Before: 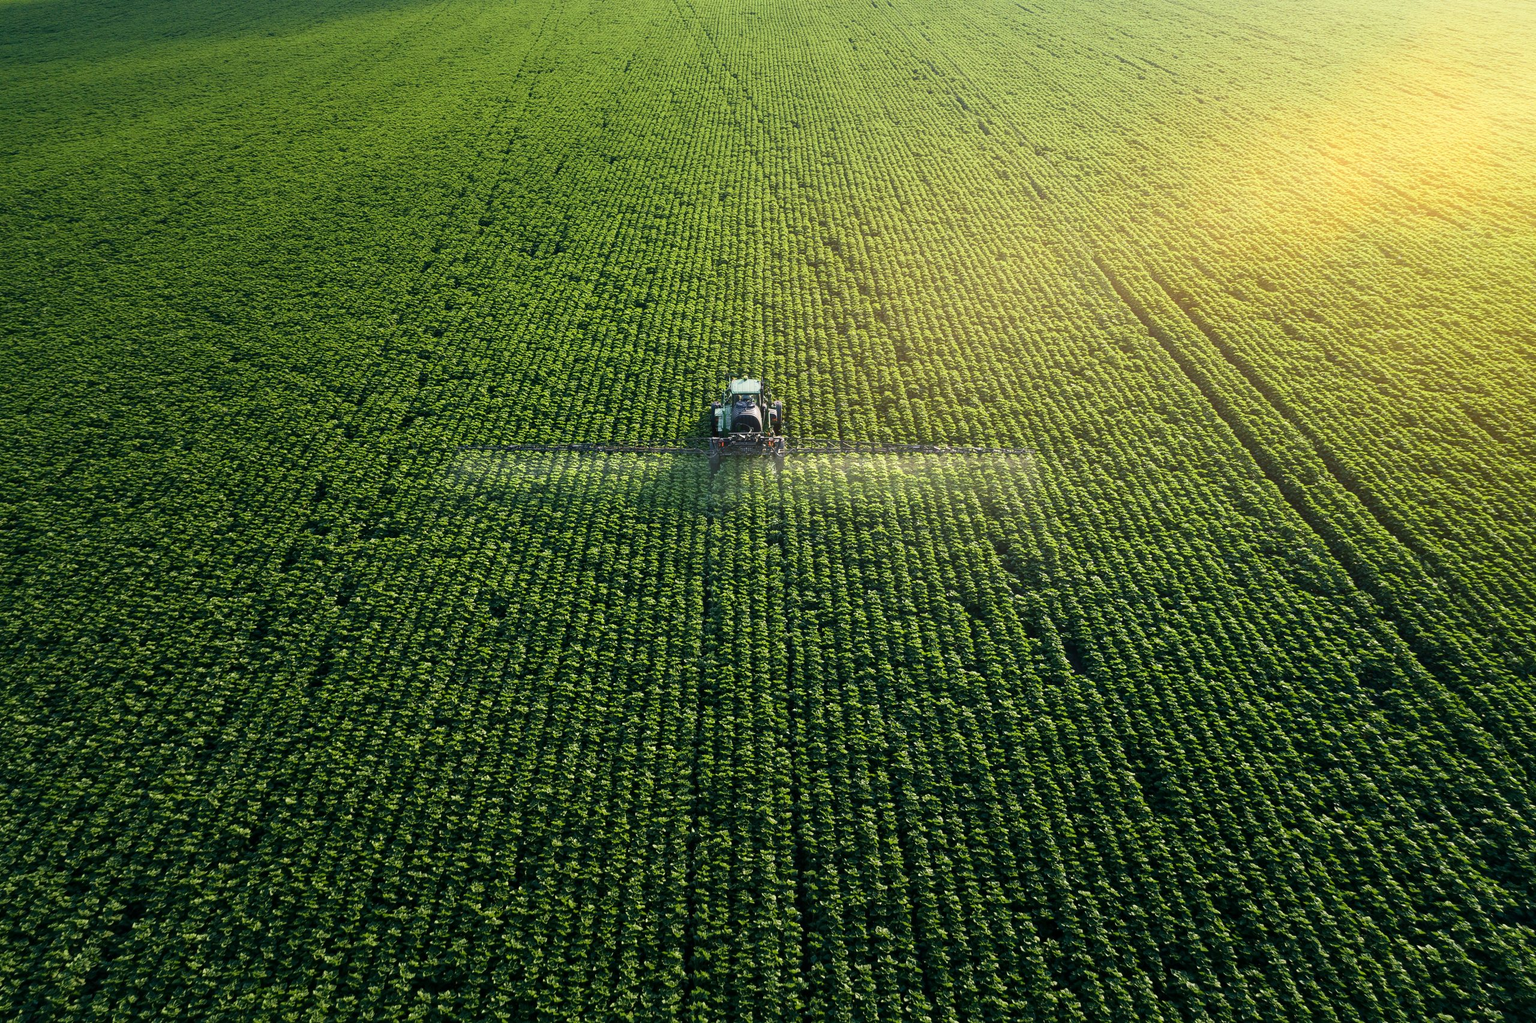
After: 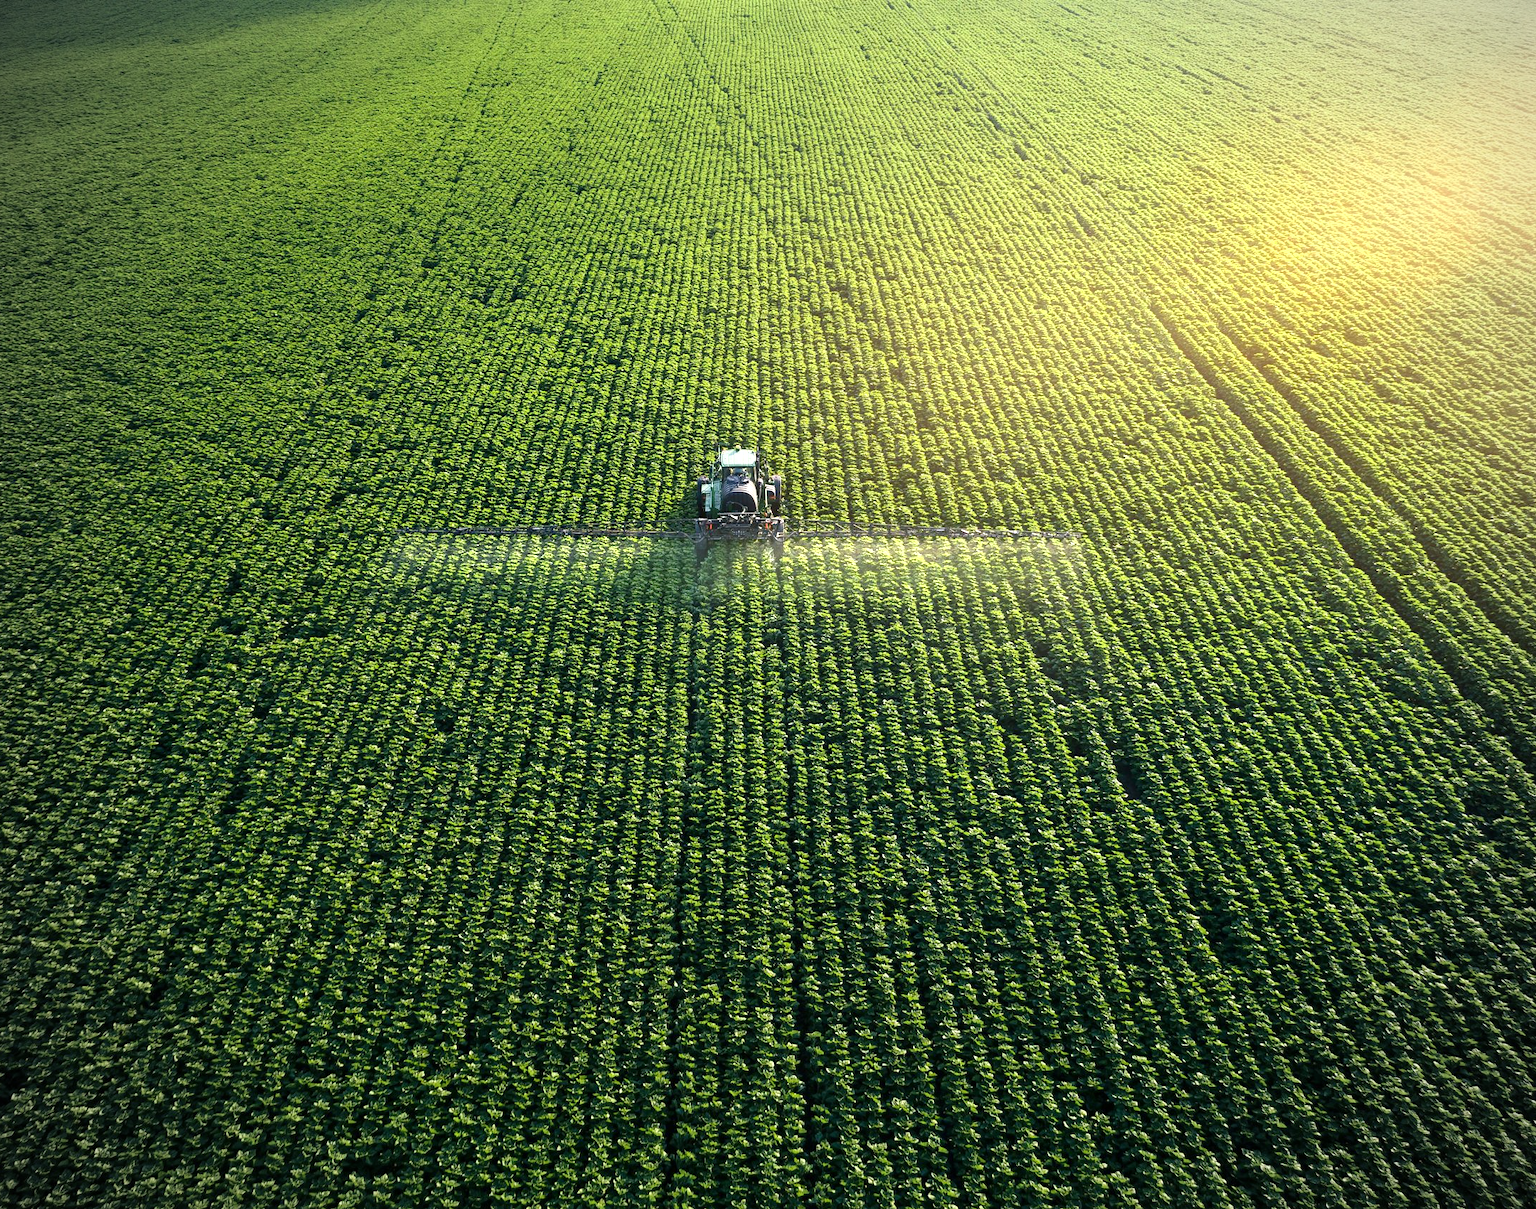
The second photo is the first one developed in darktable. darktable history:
vignetting: on, module defaults
exposure: exposure 0.564 EV, compensate highlight preservation false
crop: left 8.026%, right 7.374%
